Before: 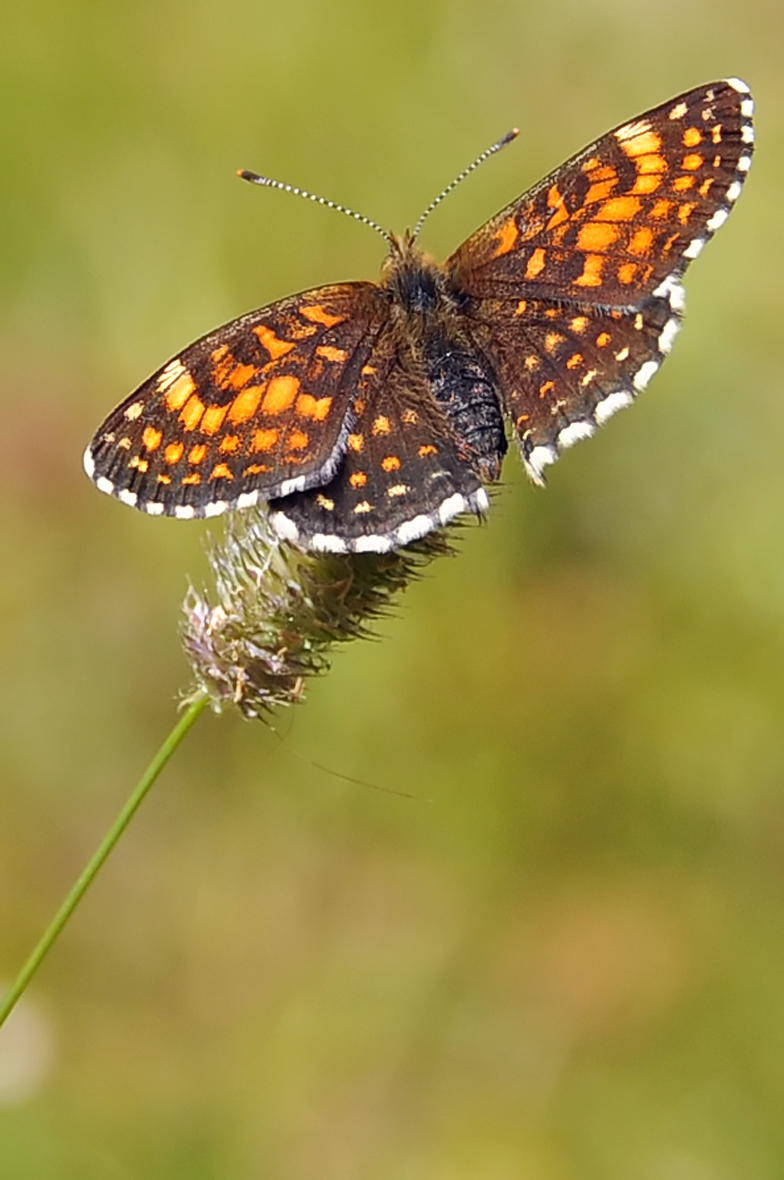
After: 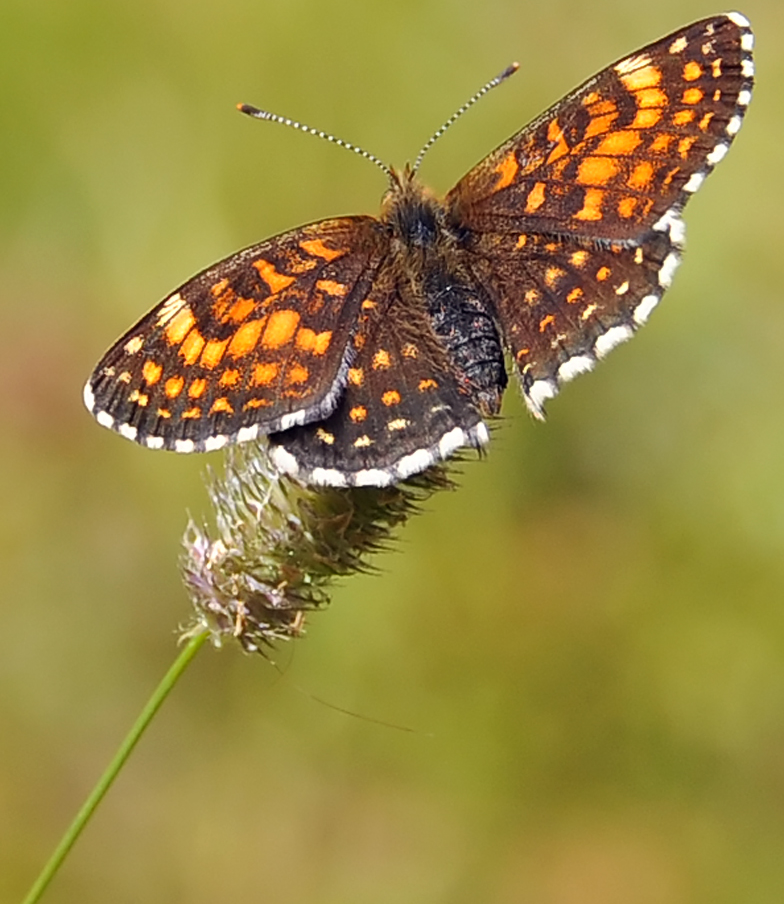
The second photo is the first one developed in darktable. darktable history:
crop: top 5.648%, bottom 17.663%
